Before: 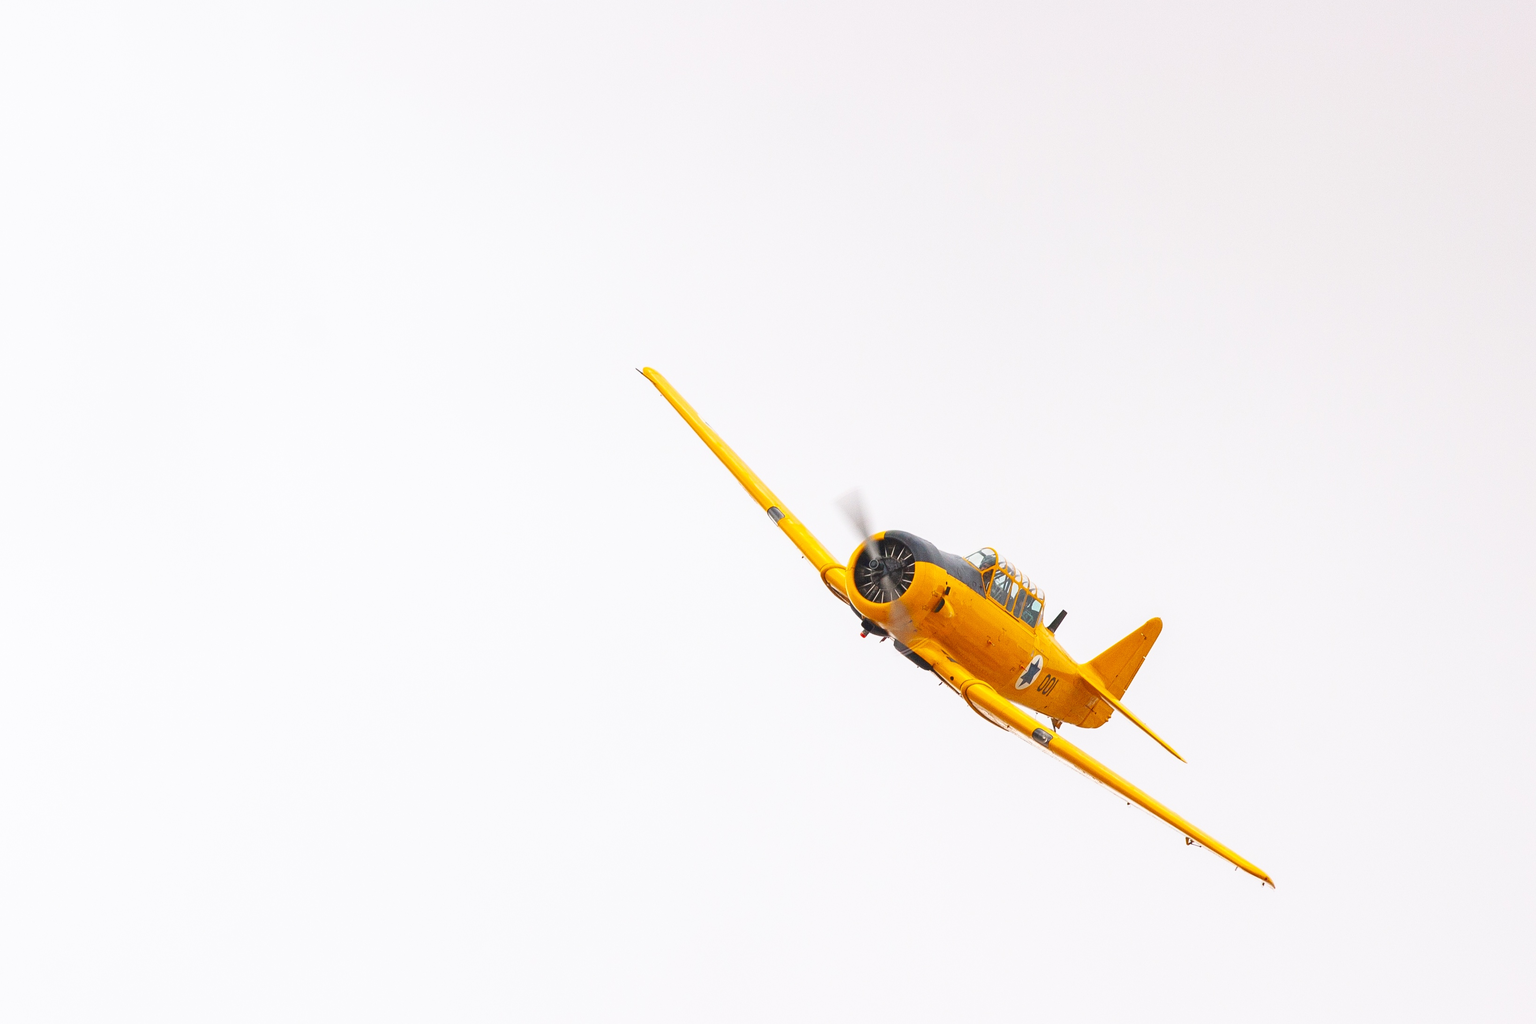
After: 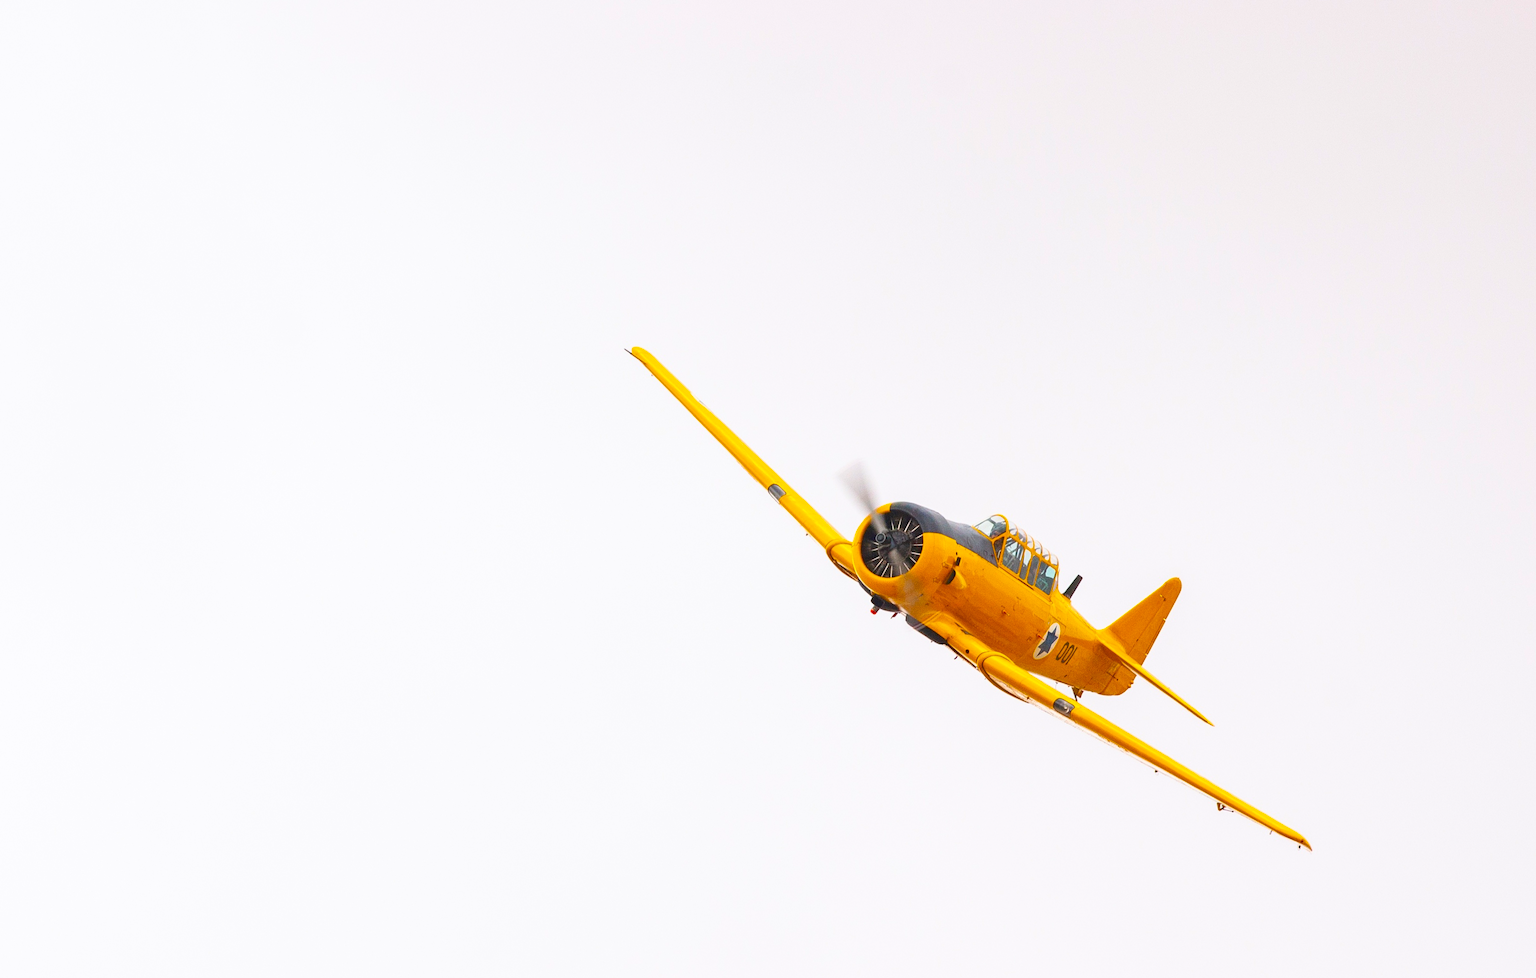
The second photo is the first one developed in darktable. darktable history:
rotate and perspective: rotation -3°, crop left 0.031, crop right 0.968, crop top 0.07, crop bottom 0.93
color balance rgb: linear chroma grading › global chroma 15%, perceptual saturation grading › global saturation 30%
